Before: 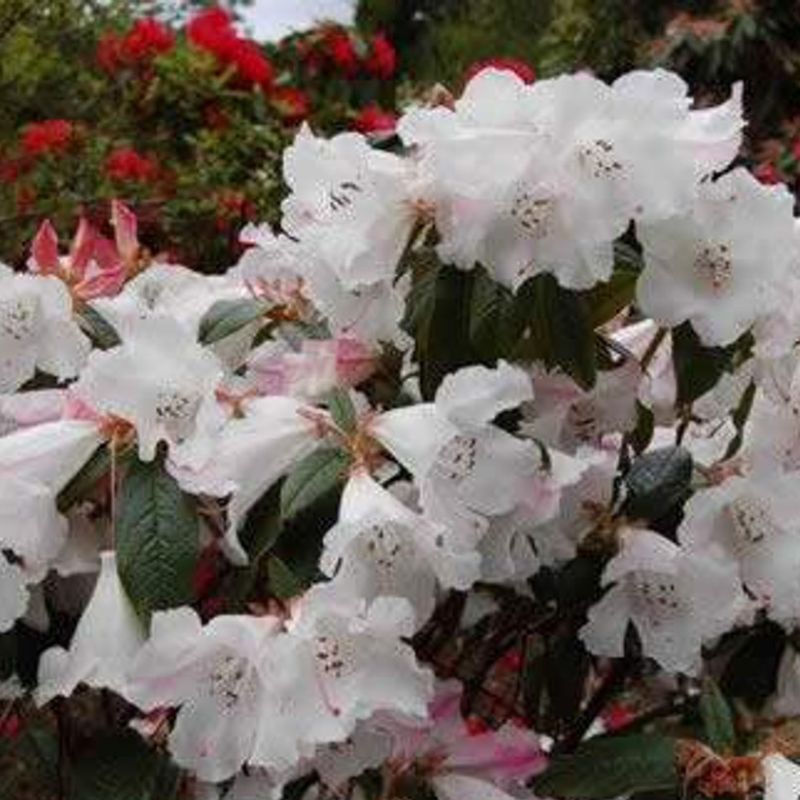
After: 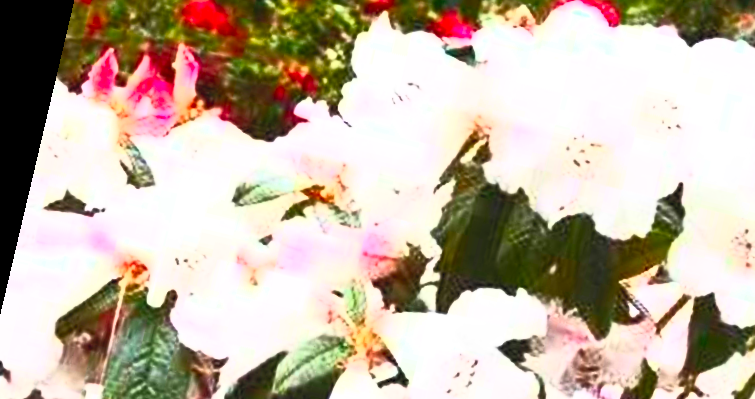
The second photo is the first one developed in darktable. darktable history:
contrast brightness saturation: contrast 1, brightness 1, saturation 1
crop: left 7.036%, top 18.398%, right 14.379%, bottom 40.043%
rotate and perspective: rotation 13.27°, automatic cropping off
exposure: exposure 0.74 EV, compensate highlight preservation false
